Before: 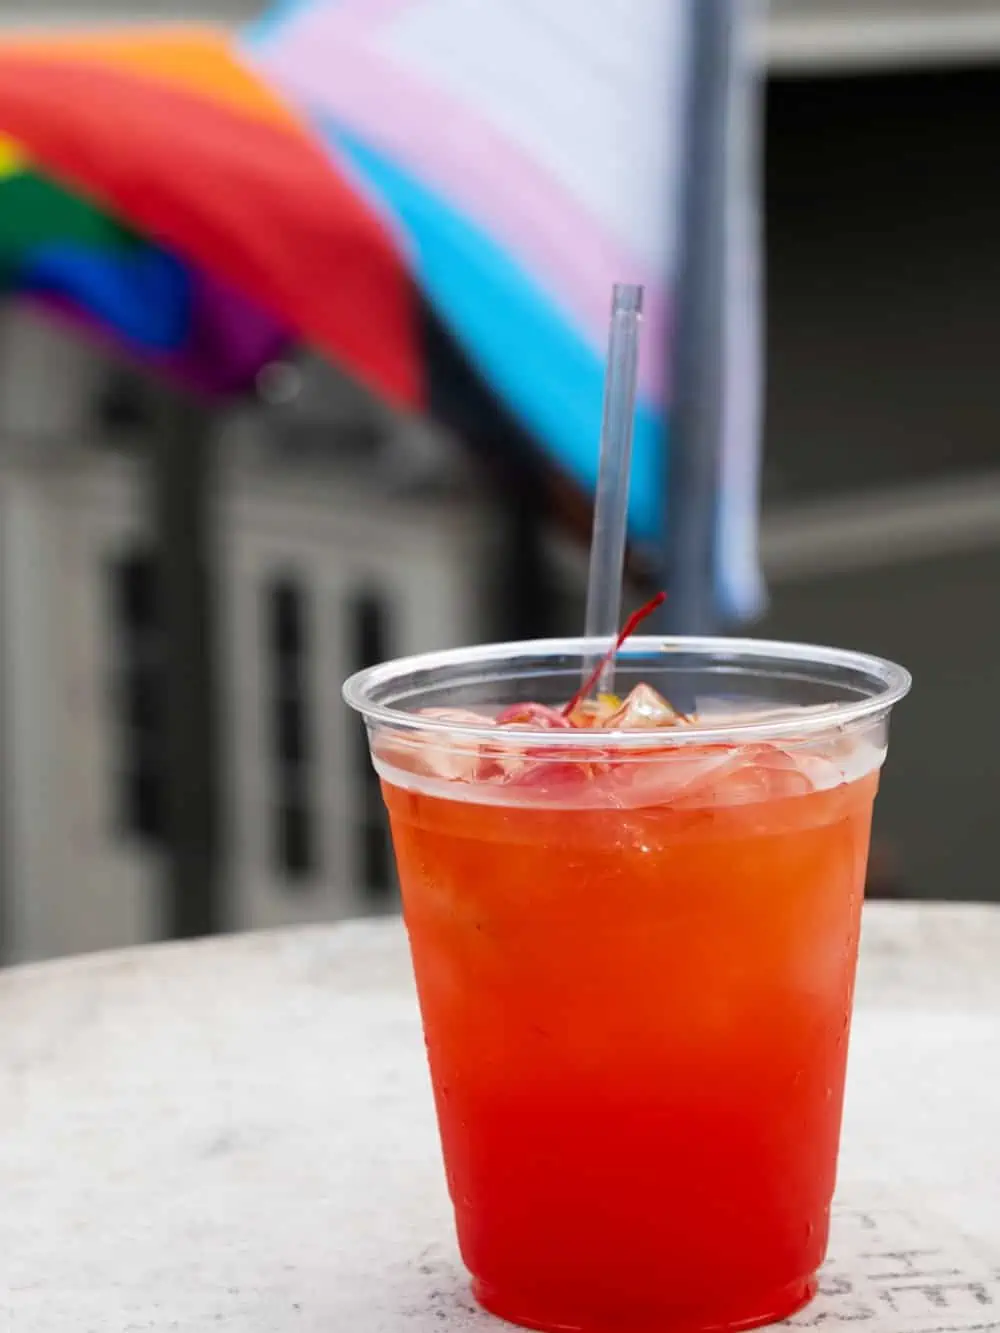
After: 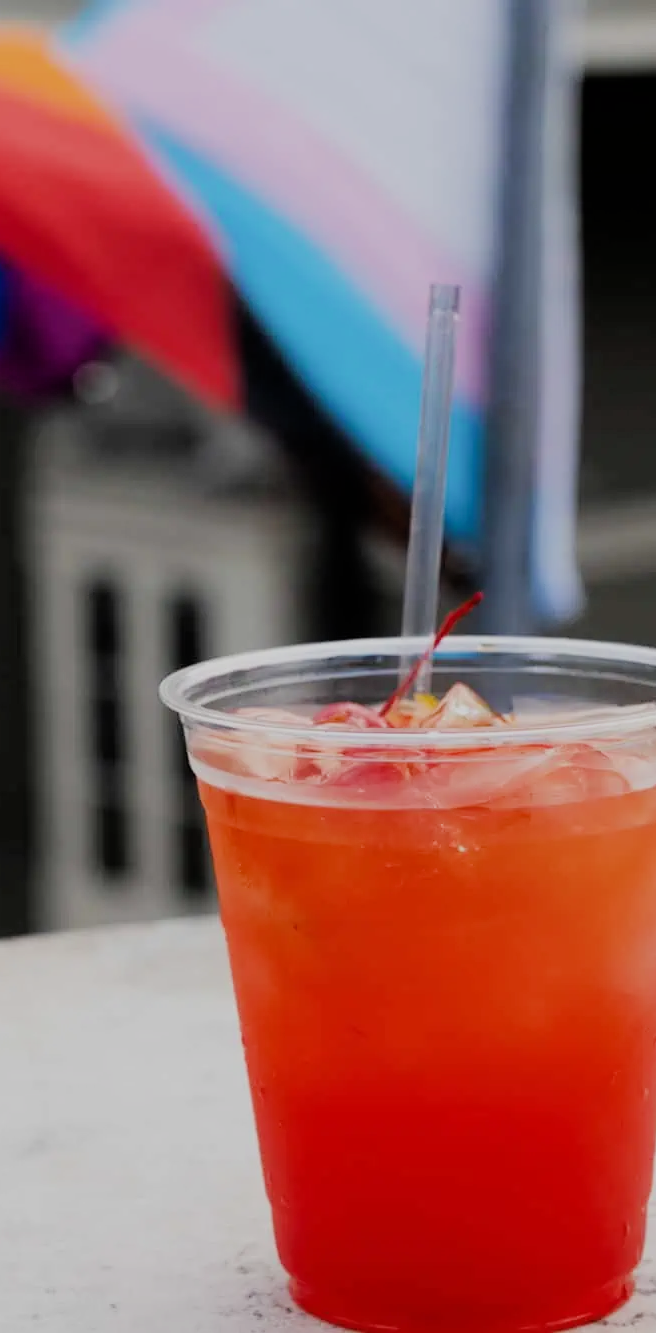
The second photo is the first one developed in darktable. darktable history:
filmic rgb: black relative exposure -7.15 EV, white relative exposure 5.39 EV, hardness 3.02
crop and rotate: left 18.337%, right 16.015%
exposure: compensate highlight preservation false
